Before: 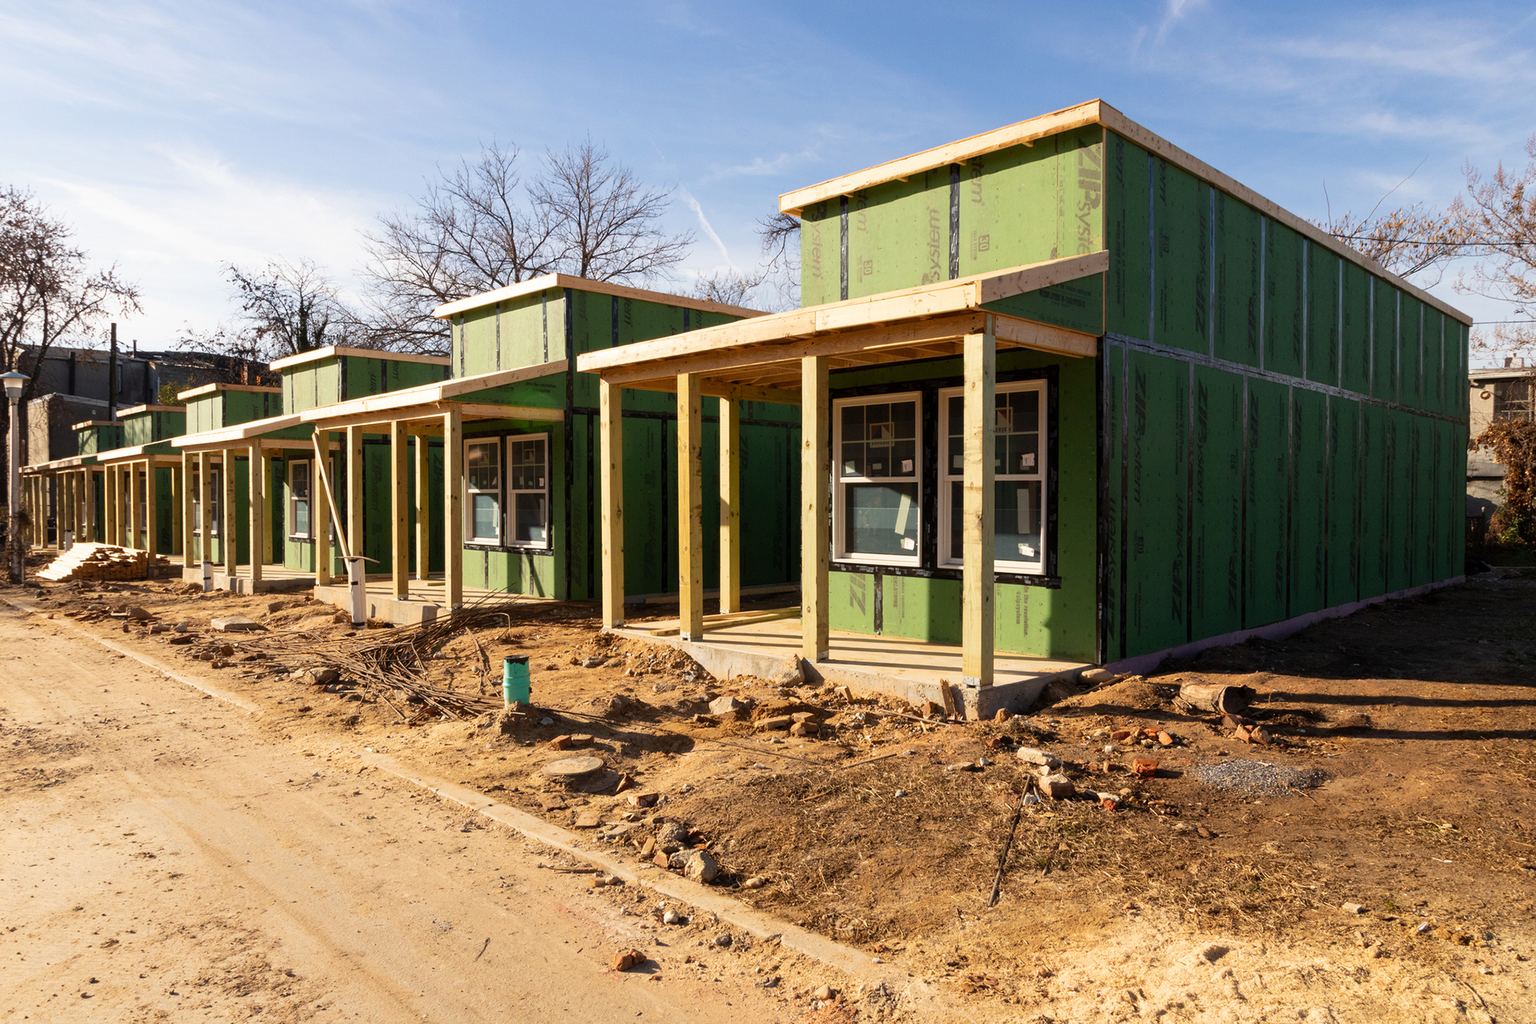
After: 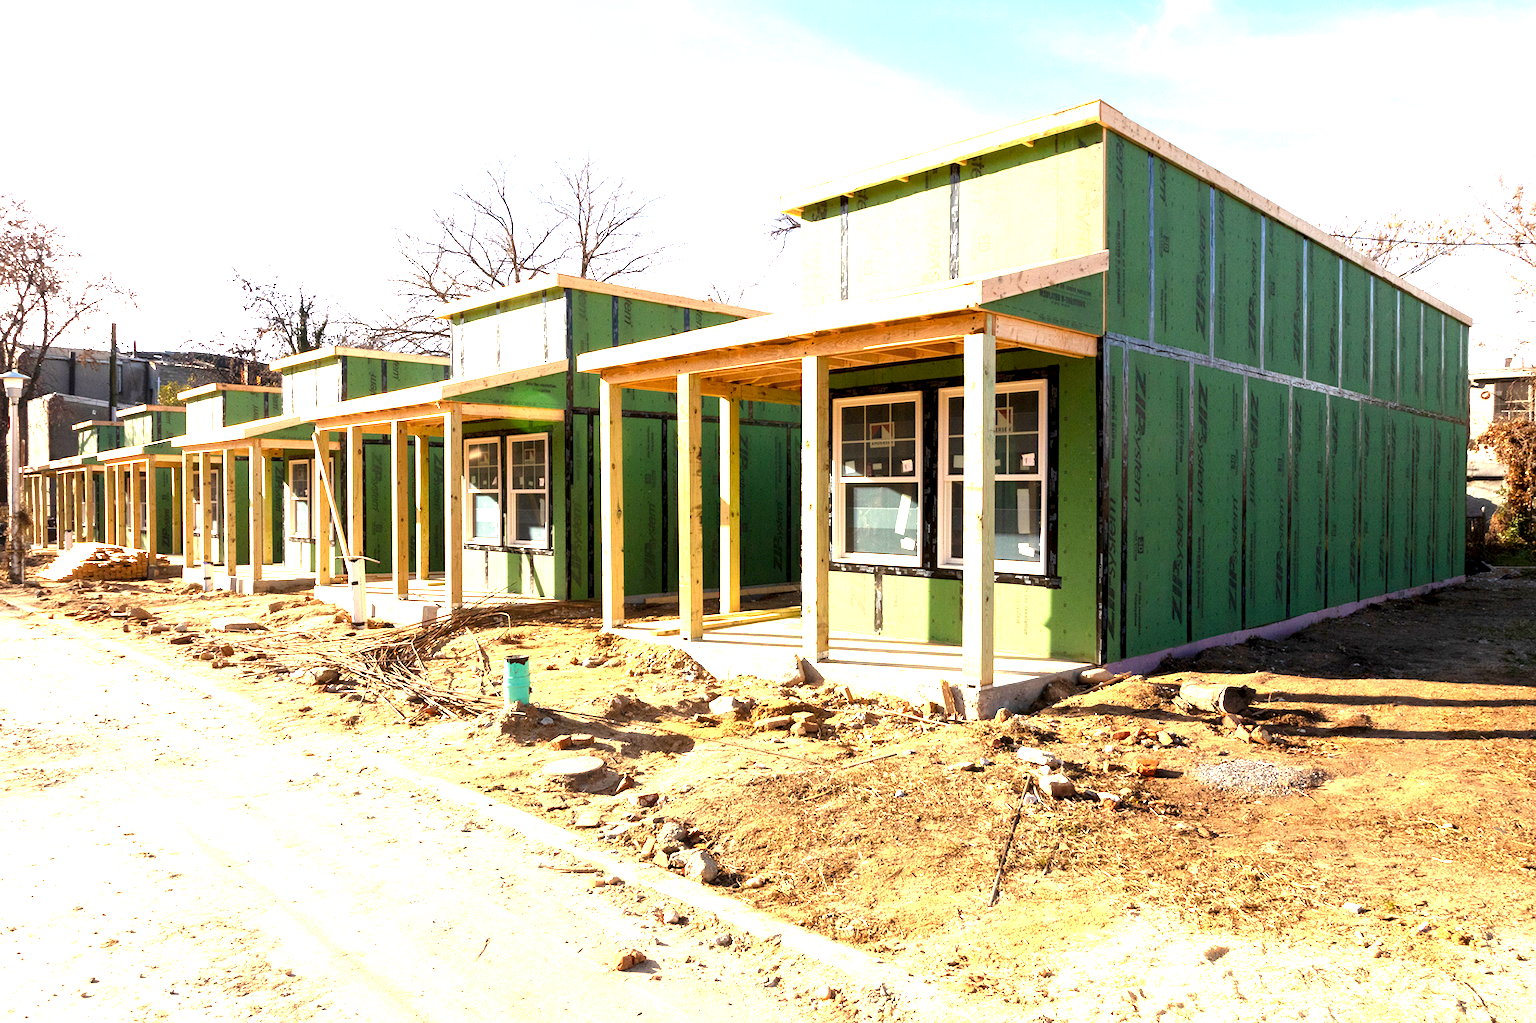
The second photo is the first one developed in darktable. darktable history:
exposure: black level correction 0.002, exposure 1.998 EV, compensate exposure bias true, compensate highlight preservation false
